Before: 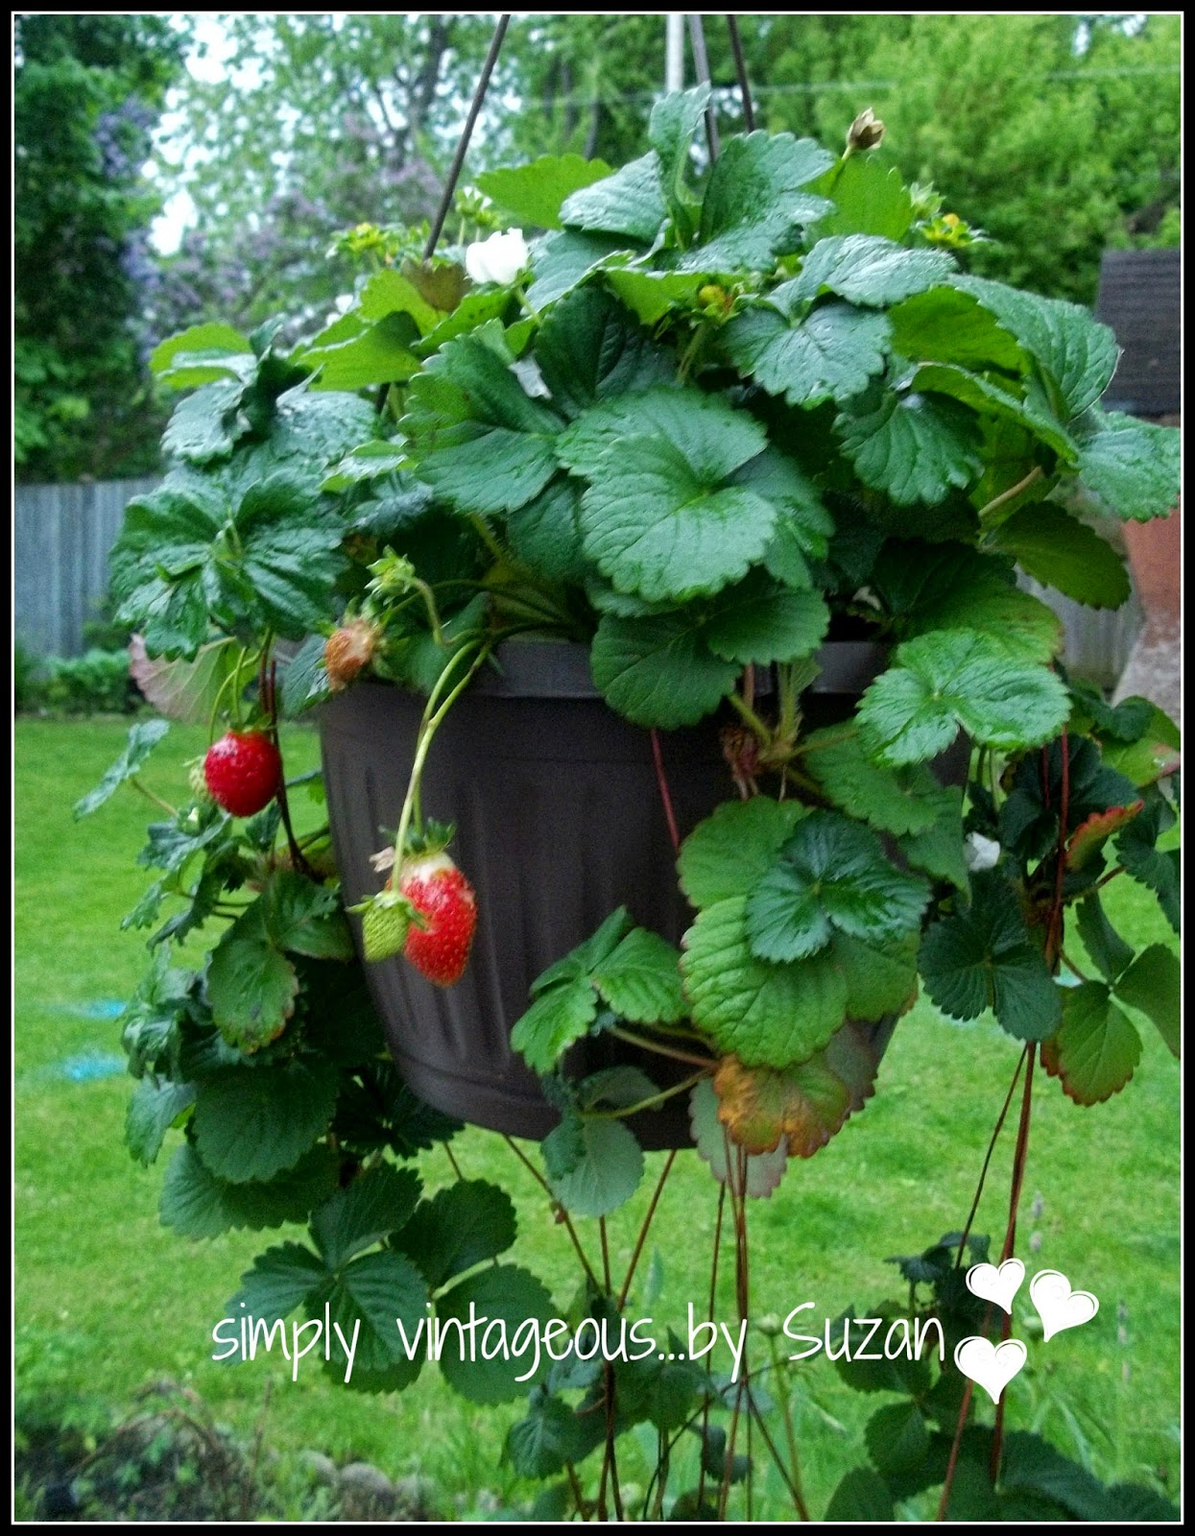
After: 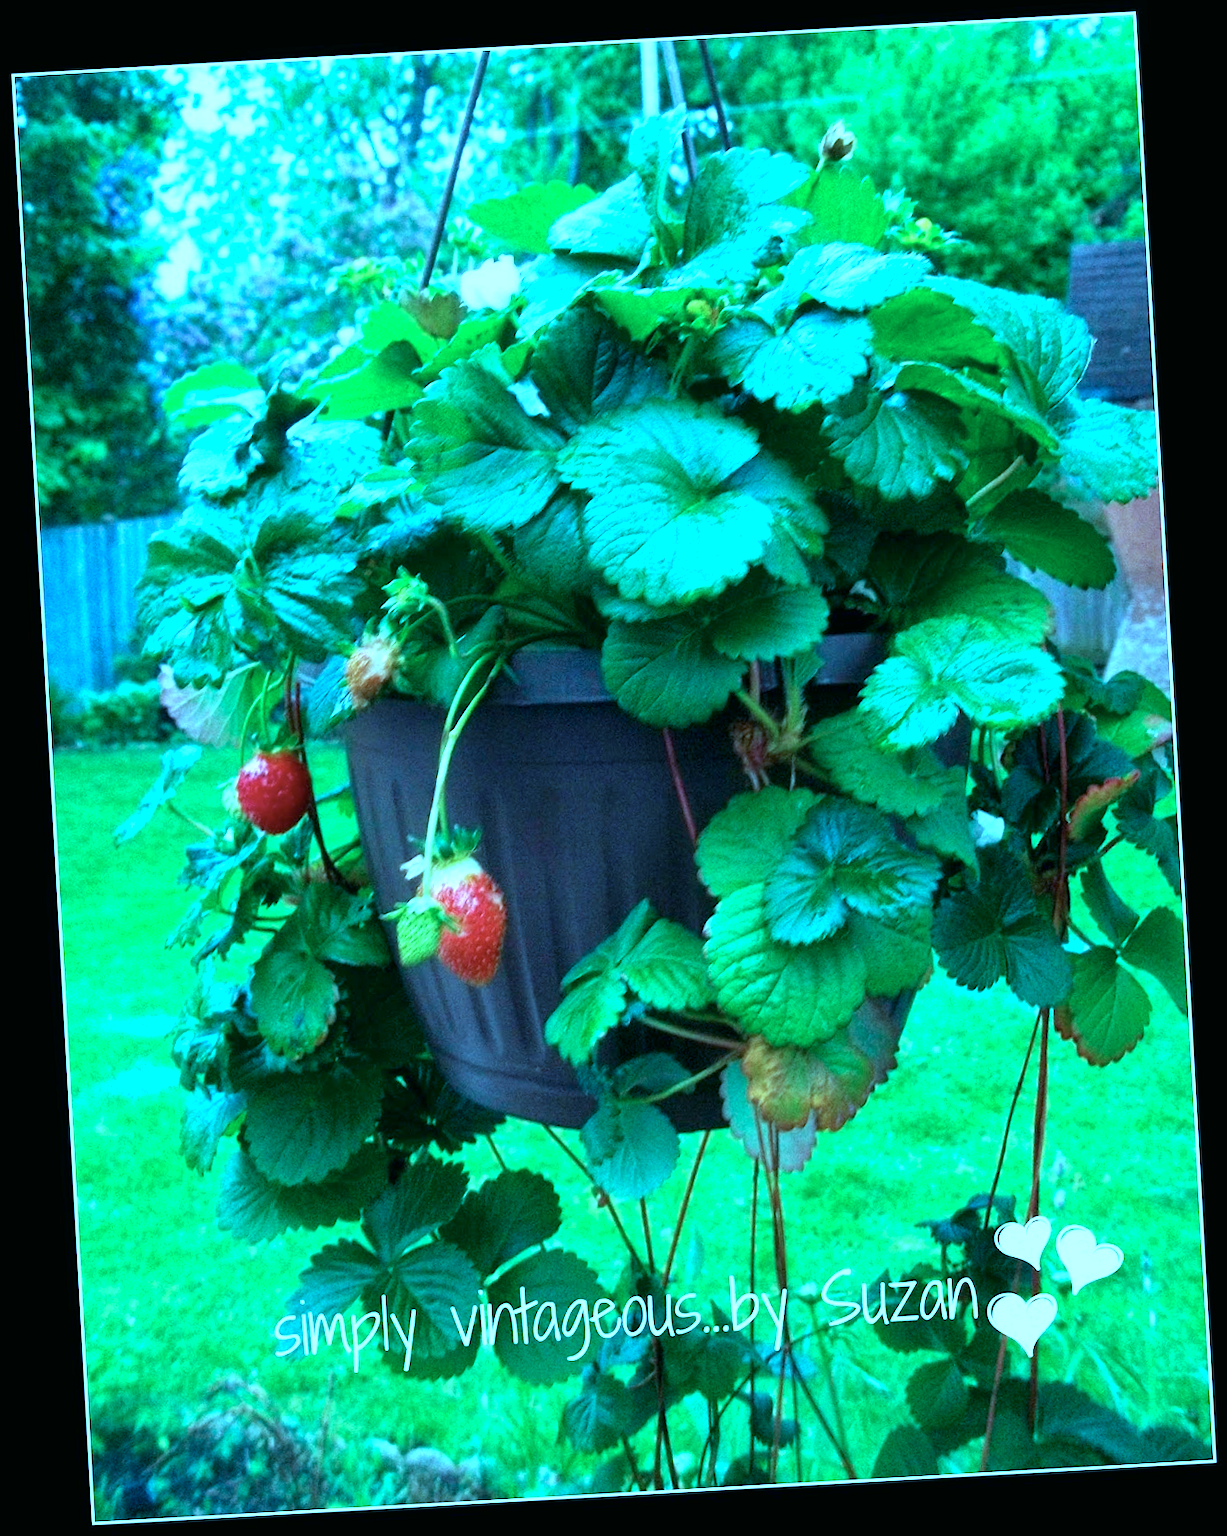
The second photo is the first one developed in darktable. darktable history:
white balance: red 1.004, blue 1.024
rotate and perspective: rotation -3.18°, automatic cropping off
color balance: mode lift, gamma, gain (sRGB), lift [0.997, 0.979, 1.021, 1.011], gamma [1, 1.084, 0.916, 0.998], gain [1, 0.87, 1.13, 1.101], contrast 4.55%, contrast fulcrum 38.24%, output saturation 104.09%
color calibration: illuminant custom, x 0.432, y 0.395, temperature 3098 K
exposure: exposure 0.722 EV, compensate highlight preservation false
